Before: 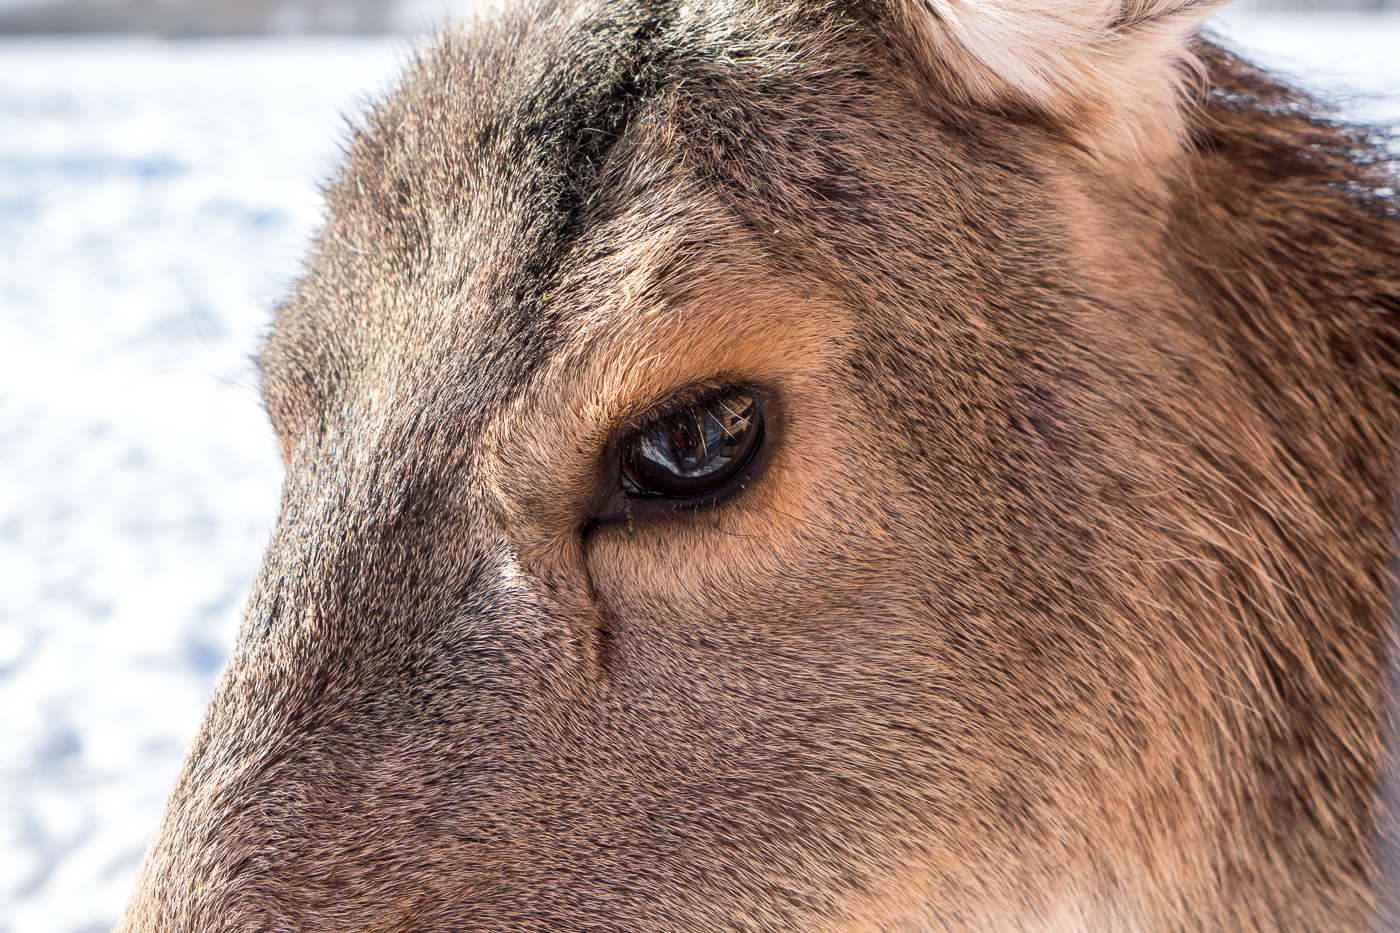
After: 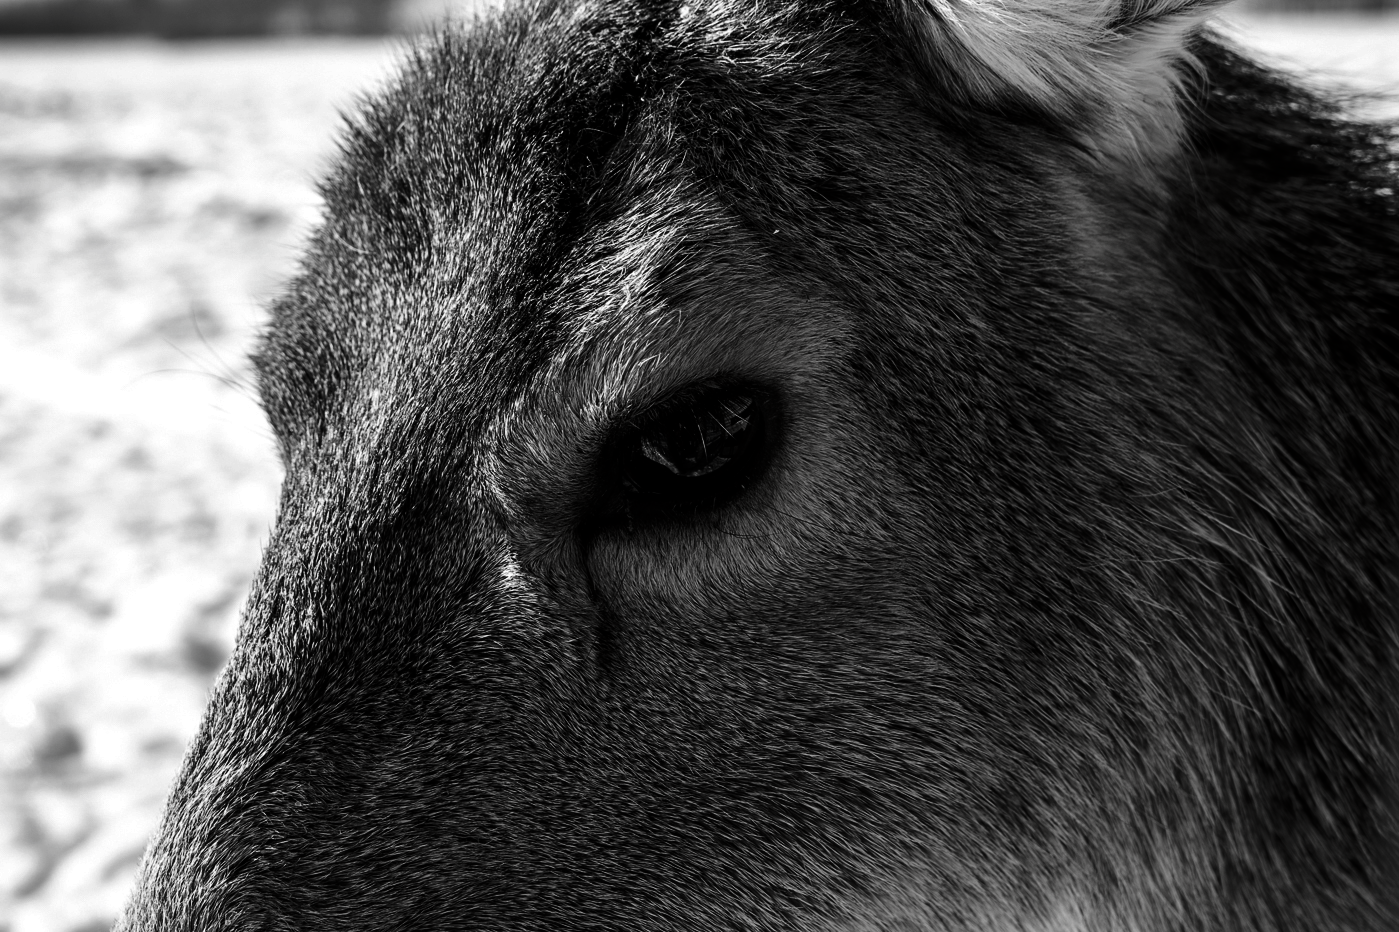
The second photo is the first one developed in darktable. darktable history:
contrast brightness saturation: contrast 0.017, brightness -0.983, saturation -0.989
